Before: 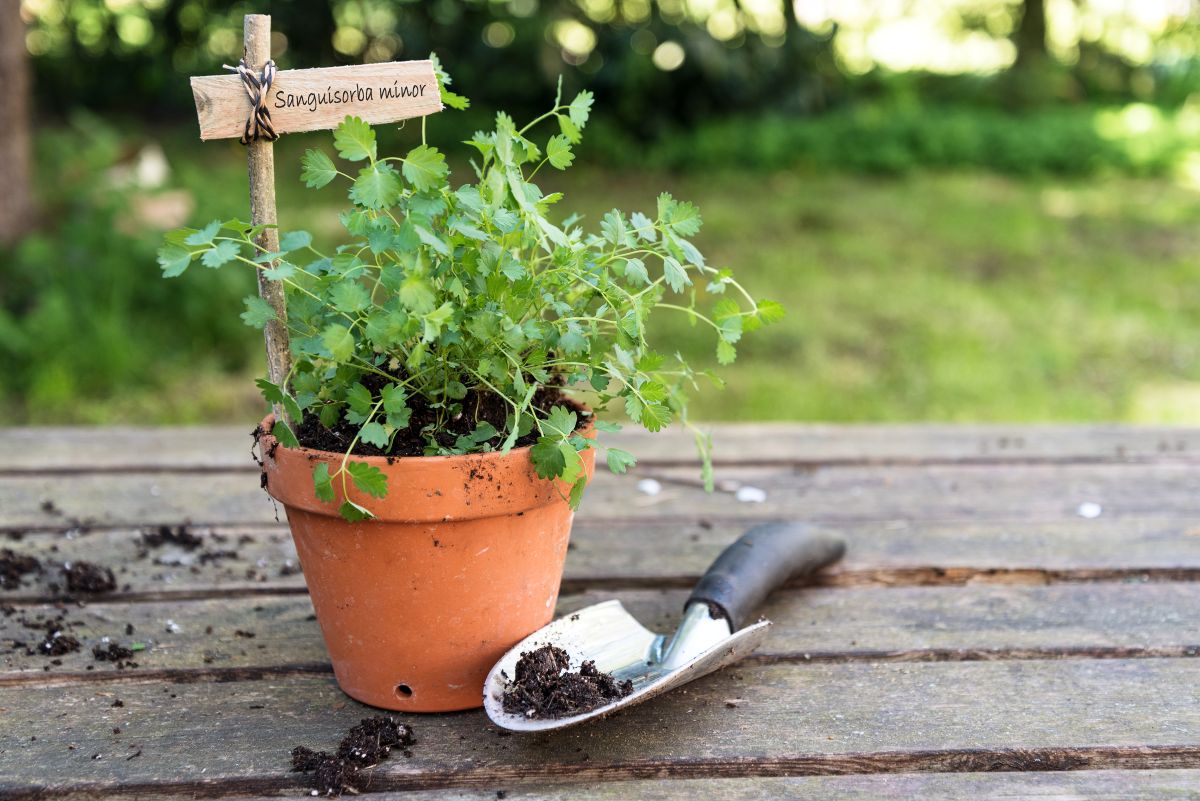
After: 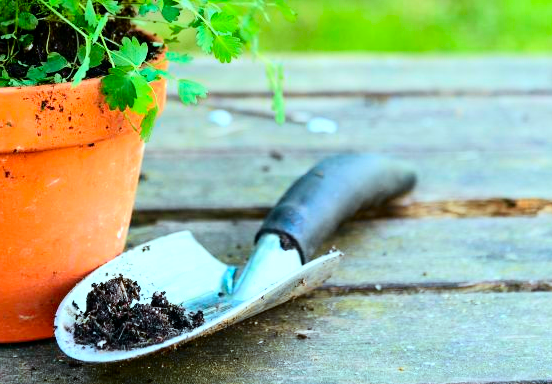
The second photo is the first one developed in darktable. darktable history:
color balance rgb: shadows lift › chroma 2.024%, shadows lift › hue 137.51°, power › luminance -7.797%, power › chroma 1.117%, power › hue 218.08°, highlights gain › luminance 15.23%, highlights gain › chroma 3.963%, highlights gain › hue 211.21°, perceptual saturation grading › global saturation 25.551%, global vibrance 20%
crop: left 35.781%, top 46.071%, right 18.164%, bottom 5.906%
contrast brightness saturation: contrast 0.037, saturation 0.163
tone curve: curves: ch0 [(0, 0) (0.091, 0.066) (0.184, 0.16) (0.491, 0.519) (0.748, 0.765) (1, 0.919)]; ch1 [(0, 0) (0.179, 0.173) (0.322, 0.32) (0.424, 0.424) (0.502, 0.5) (0.56, 0.575) (0.631, 0.675) (0.777, 0.806) (1, 1)]; ch2 [(0, 0) (0.434, 0.447) (0.497, 0.498) (0.539, 0.566) (0.676, 0.691) (1, 1)], color space Lab, independent channels, preserve colors none
tone equalizer: -8 EV -0.413 EV, -7 EV -0.388 EV, -6 EV -0.338 EV, -5 EV -0.198 EV, -3 EV 0.195 EV, -2 EV 0.357 EV, -1 EV 0.379 EV, +0 EV 0.439 EV
